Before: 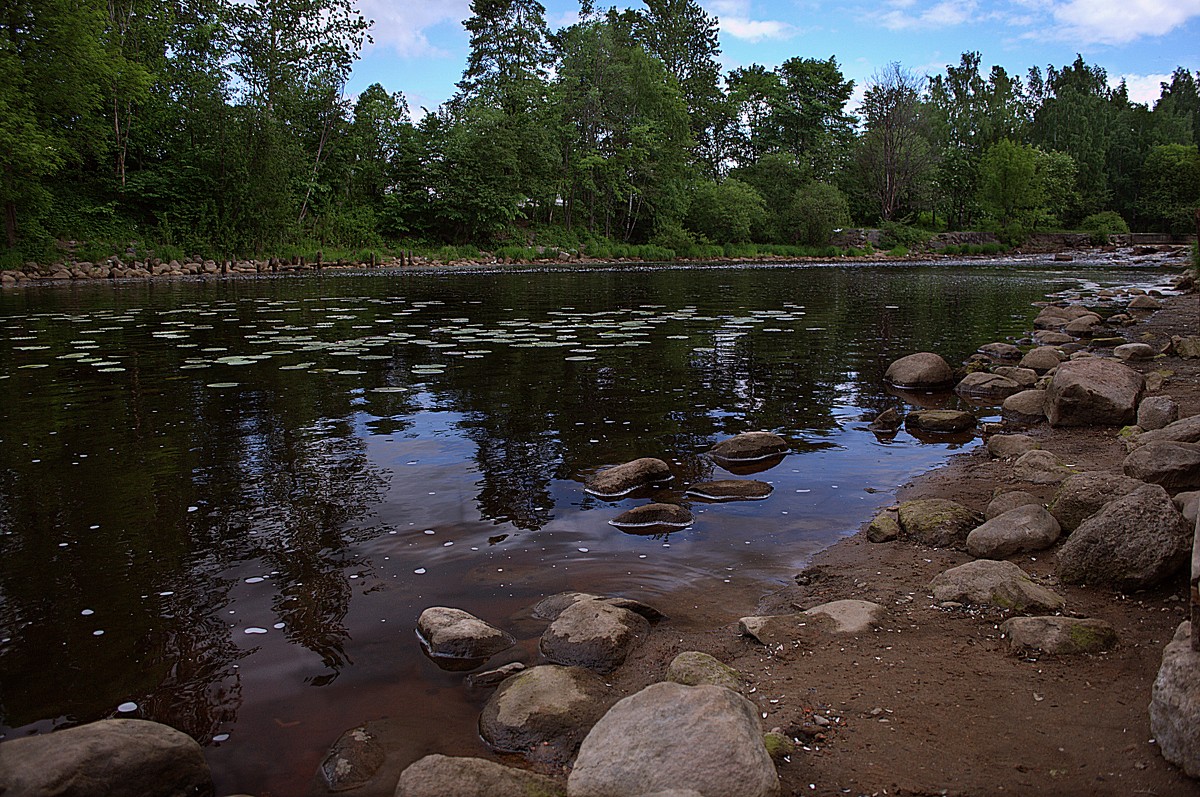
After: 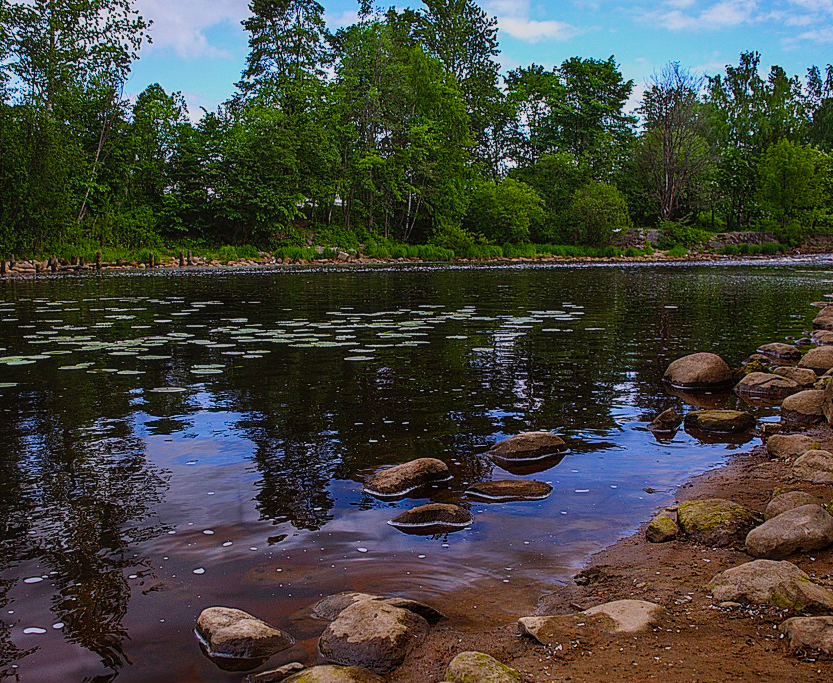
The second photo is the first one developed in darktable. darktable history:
color balance rgb: perceptual saturation grading › global saturation 99.599%
local contrast: on, module defaults
contrast brightness saturation: contrast -0.098, saturation -0.104
tone curve: curves: ch0 [(0, 0) (0.091, 0.066) (0.184, 0.16) (0.491, 0.519) (0.748, 0.765) (1, 0.919)]; ch1 [(0, 0) (0.179, 0.173) (0.322, 0.32) (0.424, 0.424) (0.502, 0.504) (0.56, 0.575) (0.631, 0.675) (0.777, 0.806) (1, 1)]; ch2 [(0, 0) (0.434, 0.447) (0.485, 0.495) (0.524, 0.563) (0.676, 0.691) (1, 1)], preserve colors none
crop: left 18.437%, right 12.139%, bottom 14.295%
